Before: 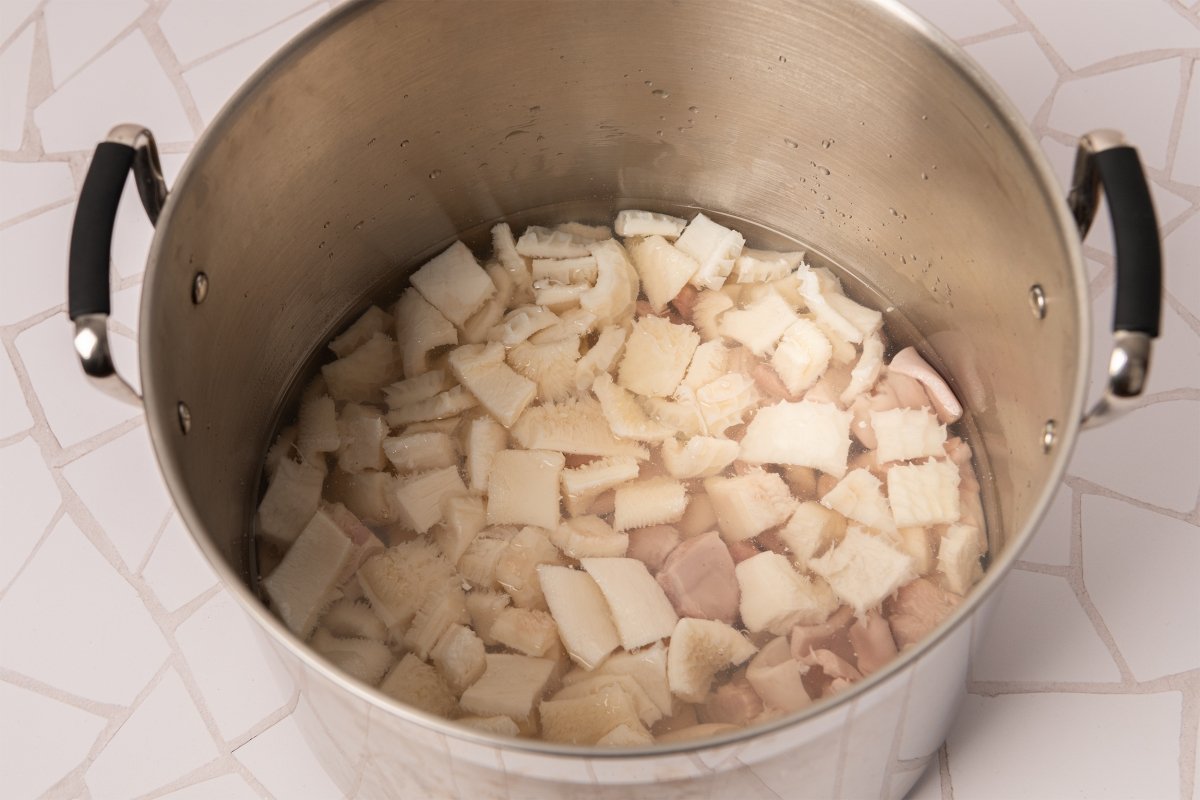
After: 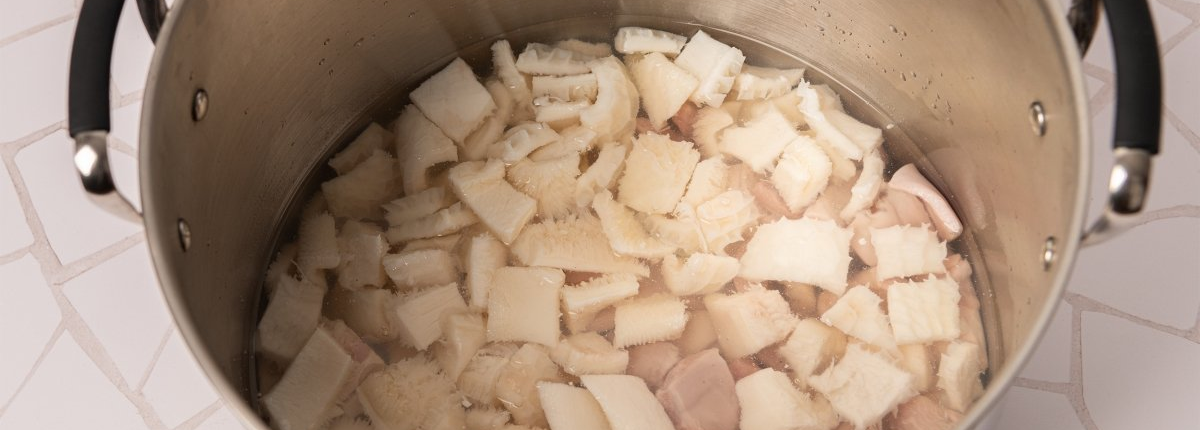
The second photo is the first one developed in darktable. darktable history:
crop and rotate: top 22.957%, bottom 23.283%
